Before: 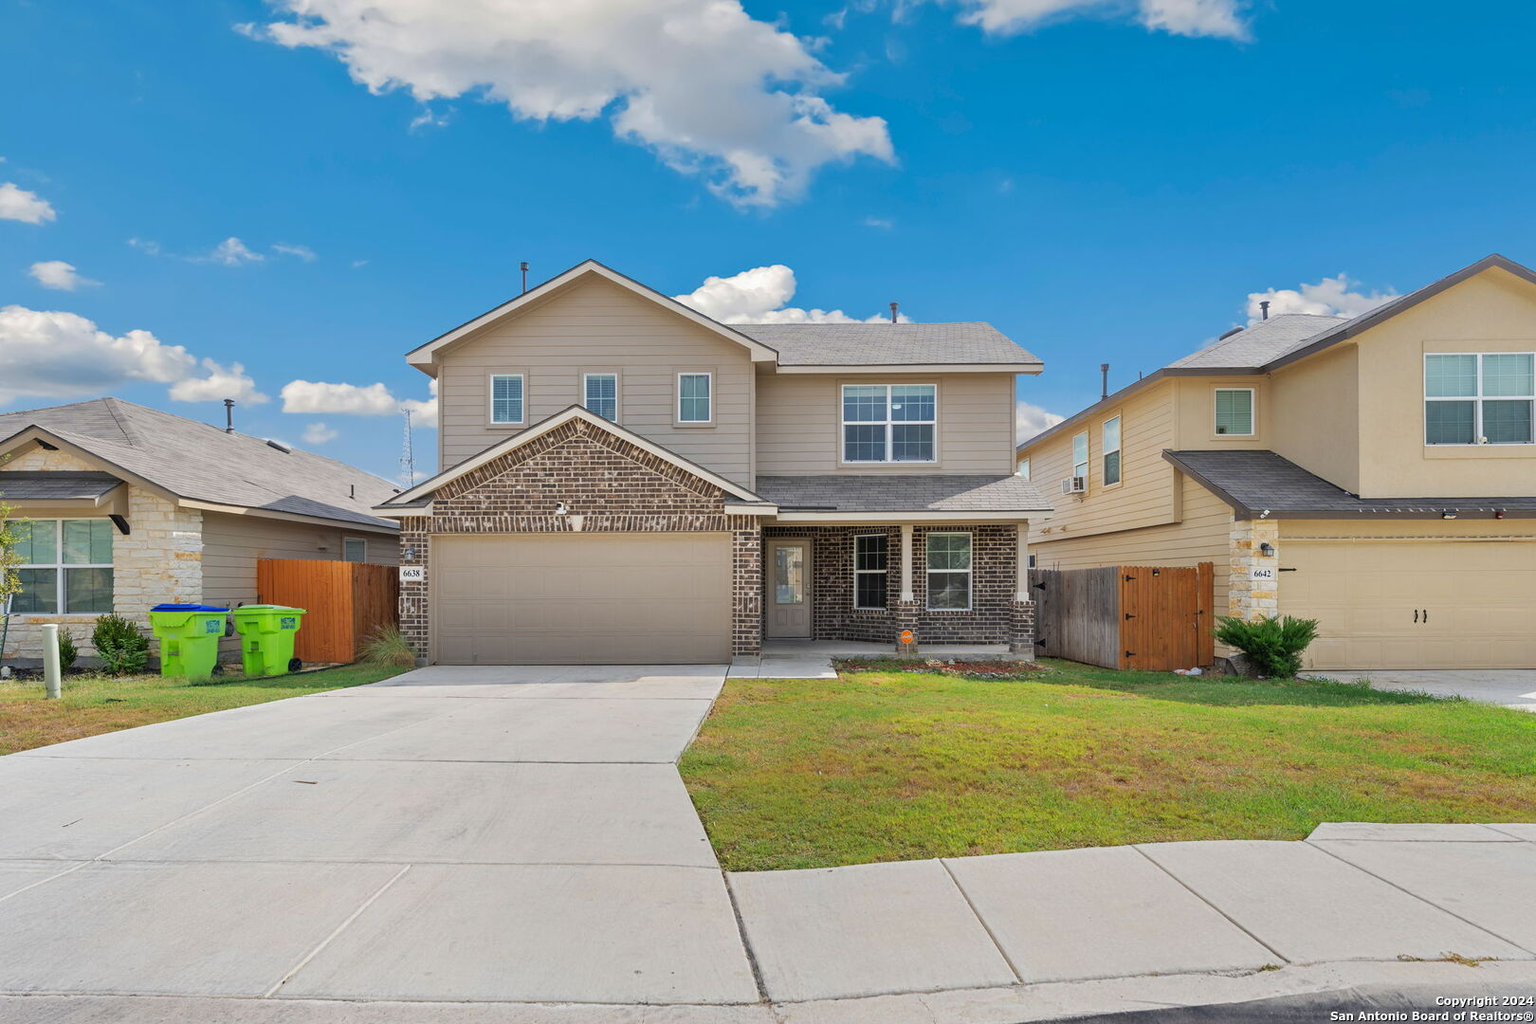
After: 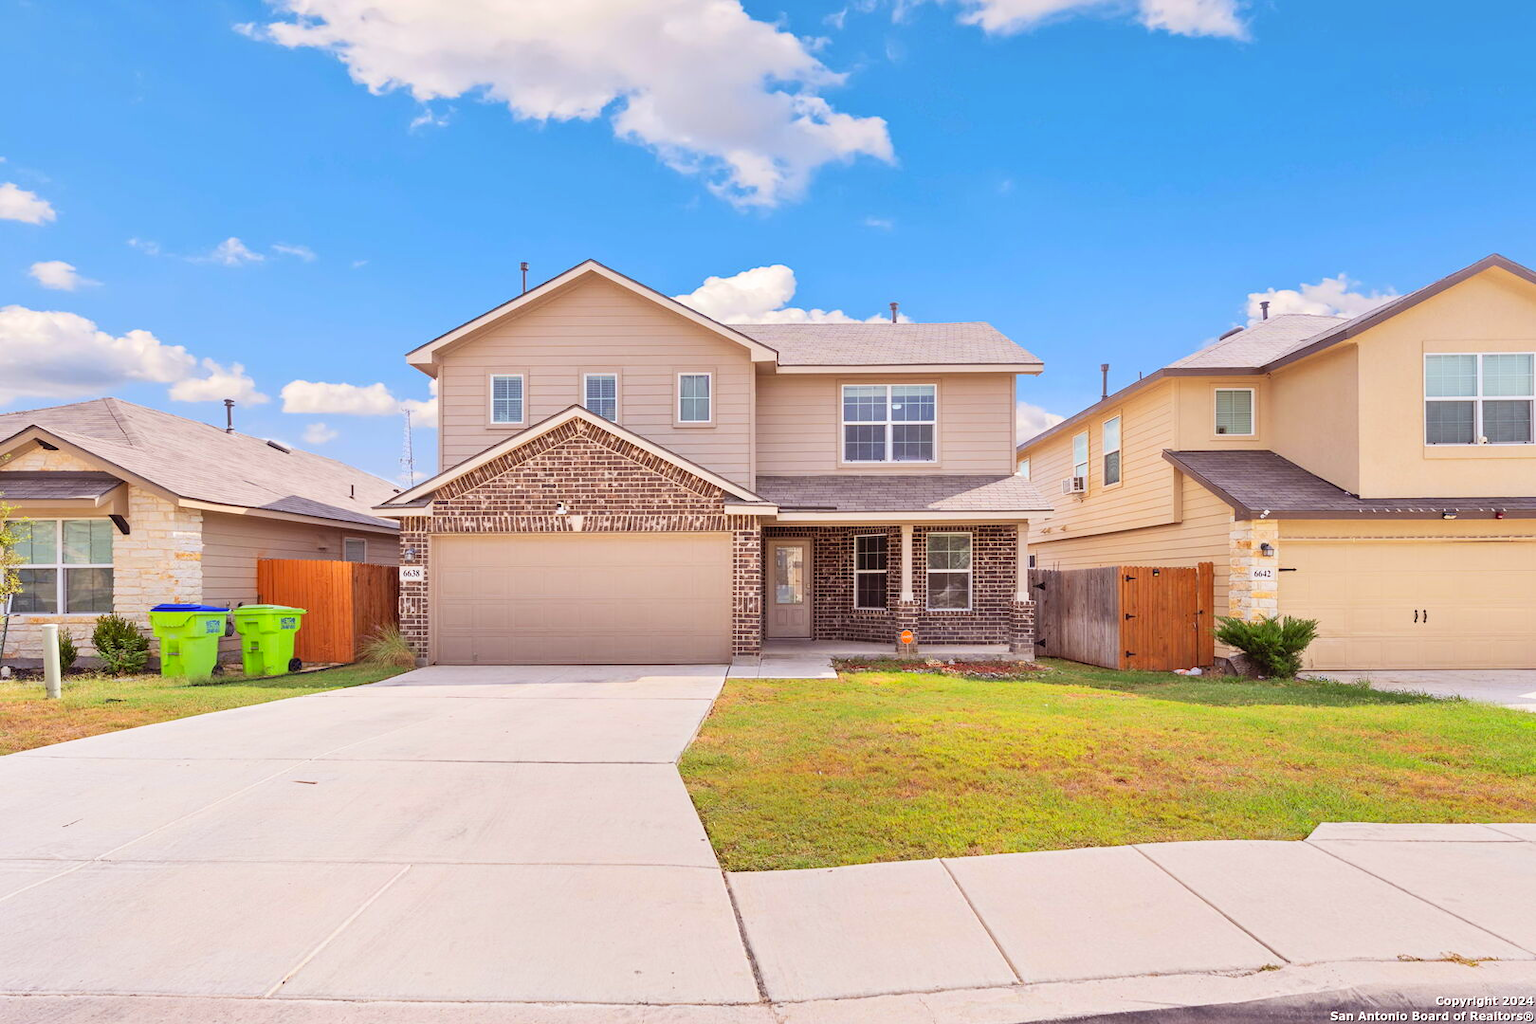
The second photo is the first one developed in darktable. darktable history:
rgb levels: mode RGB, independent channels, levels [[0, 0.474, 1], [0, 0.5, 1], [0, 0.5, 1]]
contrast brightness saturation: contrast 0.2, brightness 0.16, saturation 0.22
